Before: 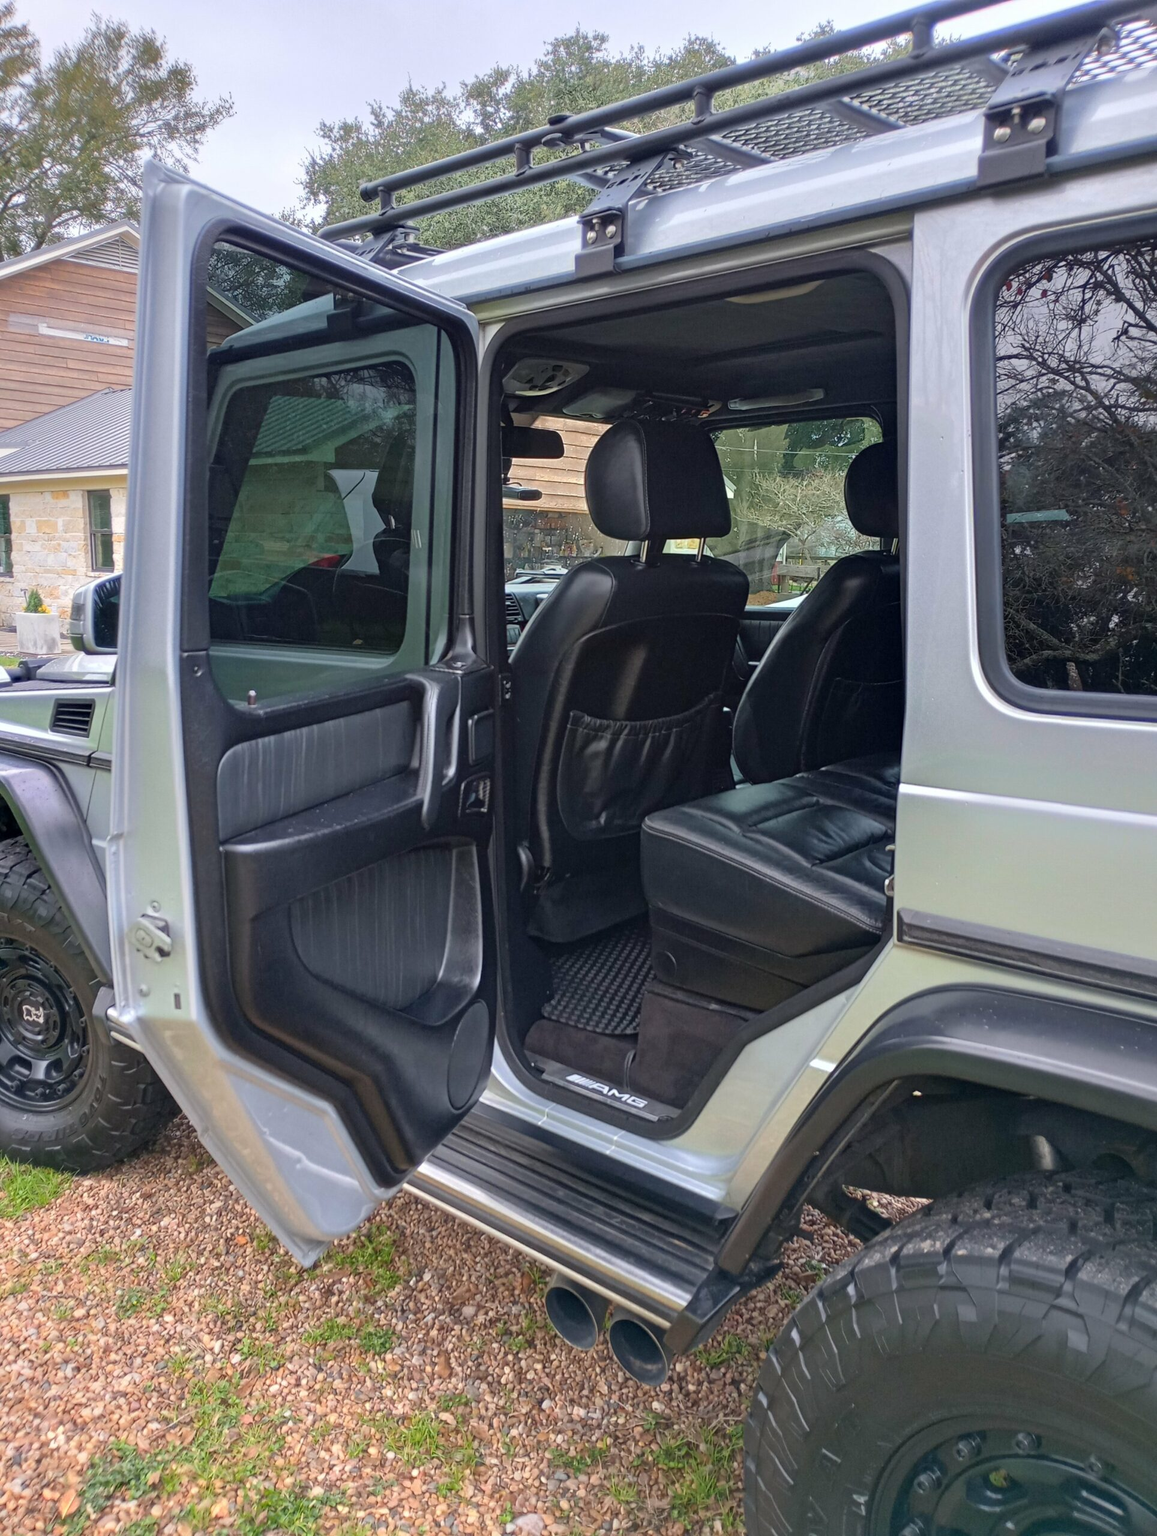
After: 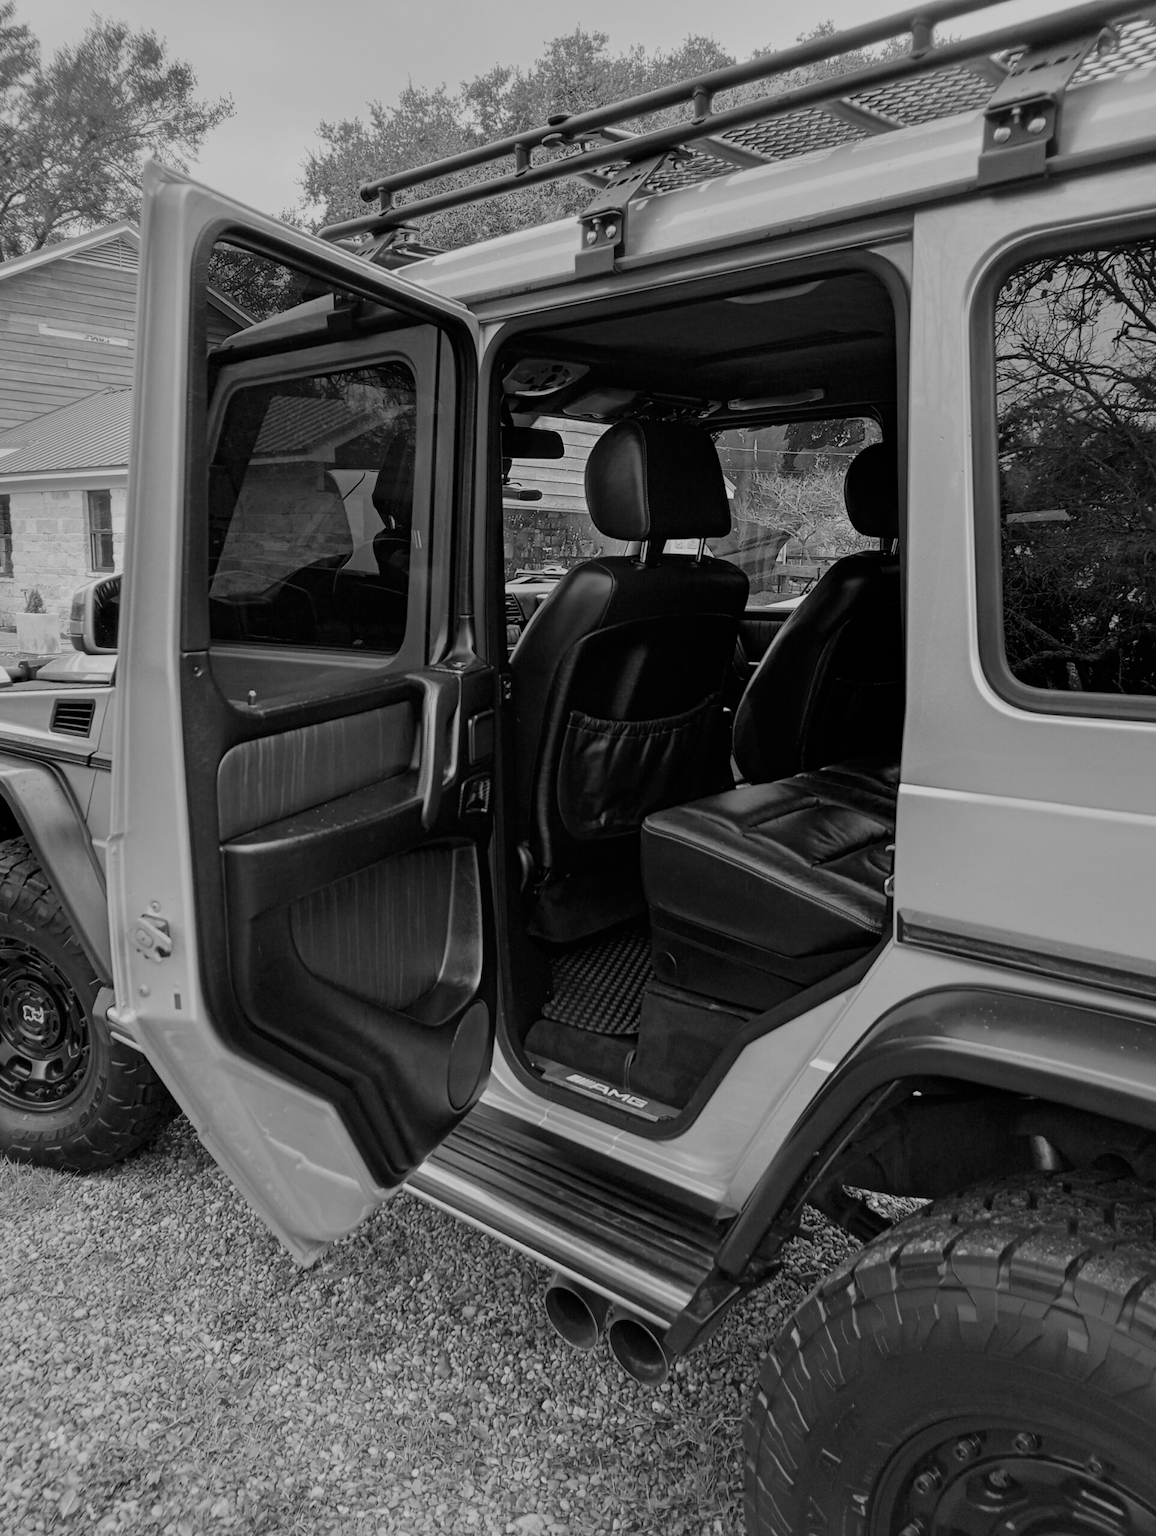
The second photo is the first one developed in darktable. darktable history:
monochrome: on, module defaults
filmic rgb: black relative exposure -7.32 EV, white relative exposure 5.09 EV, hardness 3.2
contrast brightness saturation: contrast 0.07, brightness -0.13, saturation 0.06
